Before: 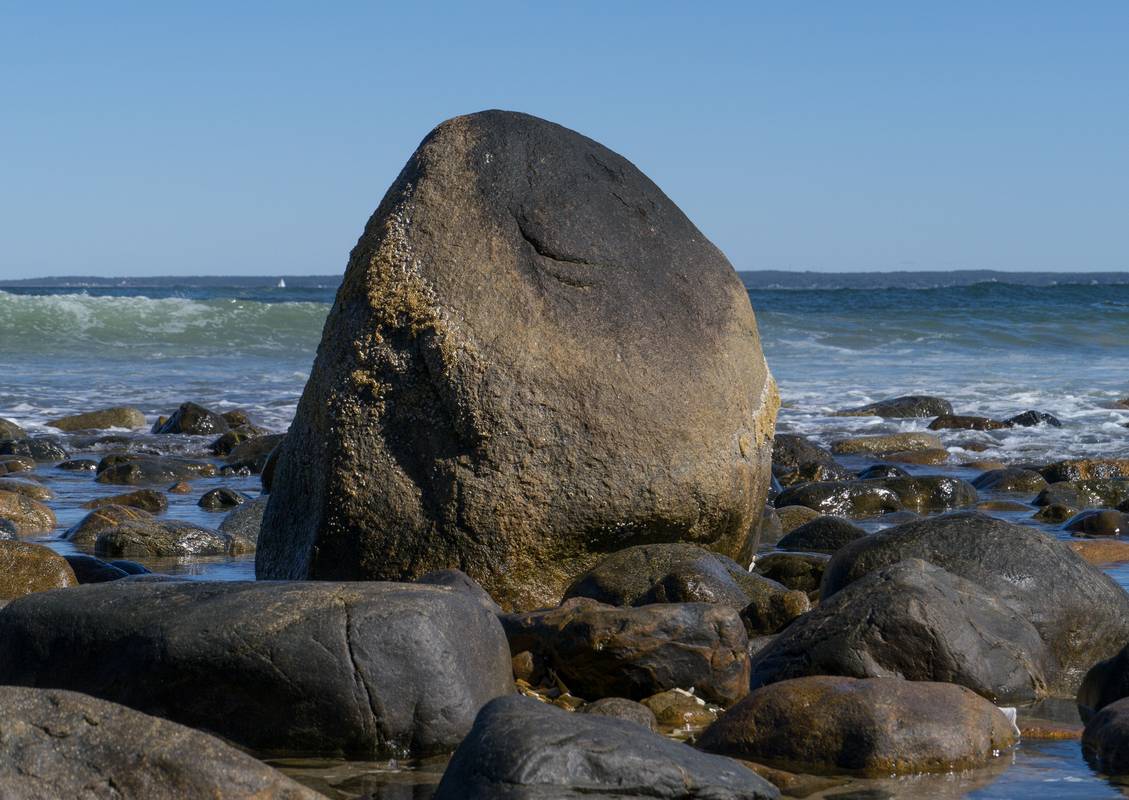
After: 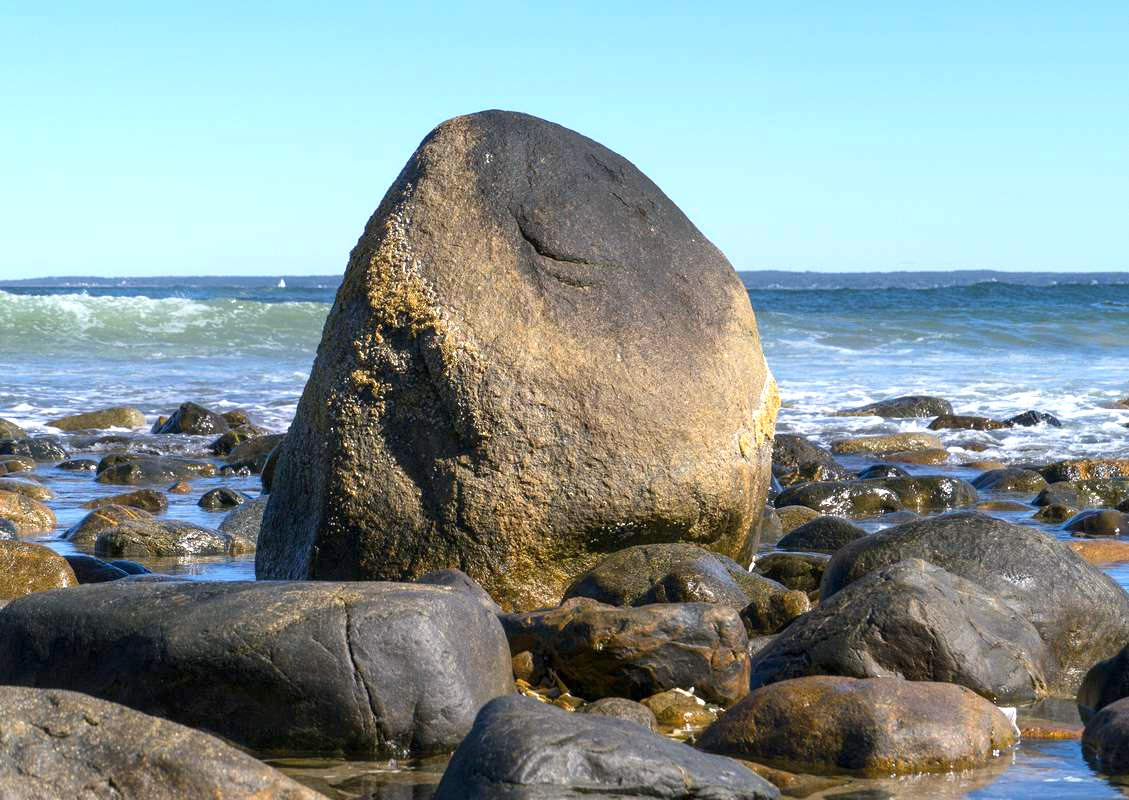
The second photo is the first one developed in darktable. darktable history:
exposure: exposure 1.223 EV, compensate highlight preservation false
color correction: highlights a* 0.816, highlights b* 2.78, saturation 1.1
